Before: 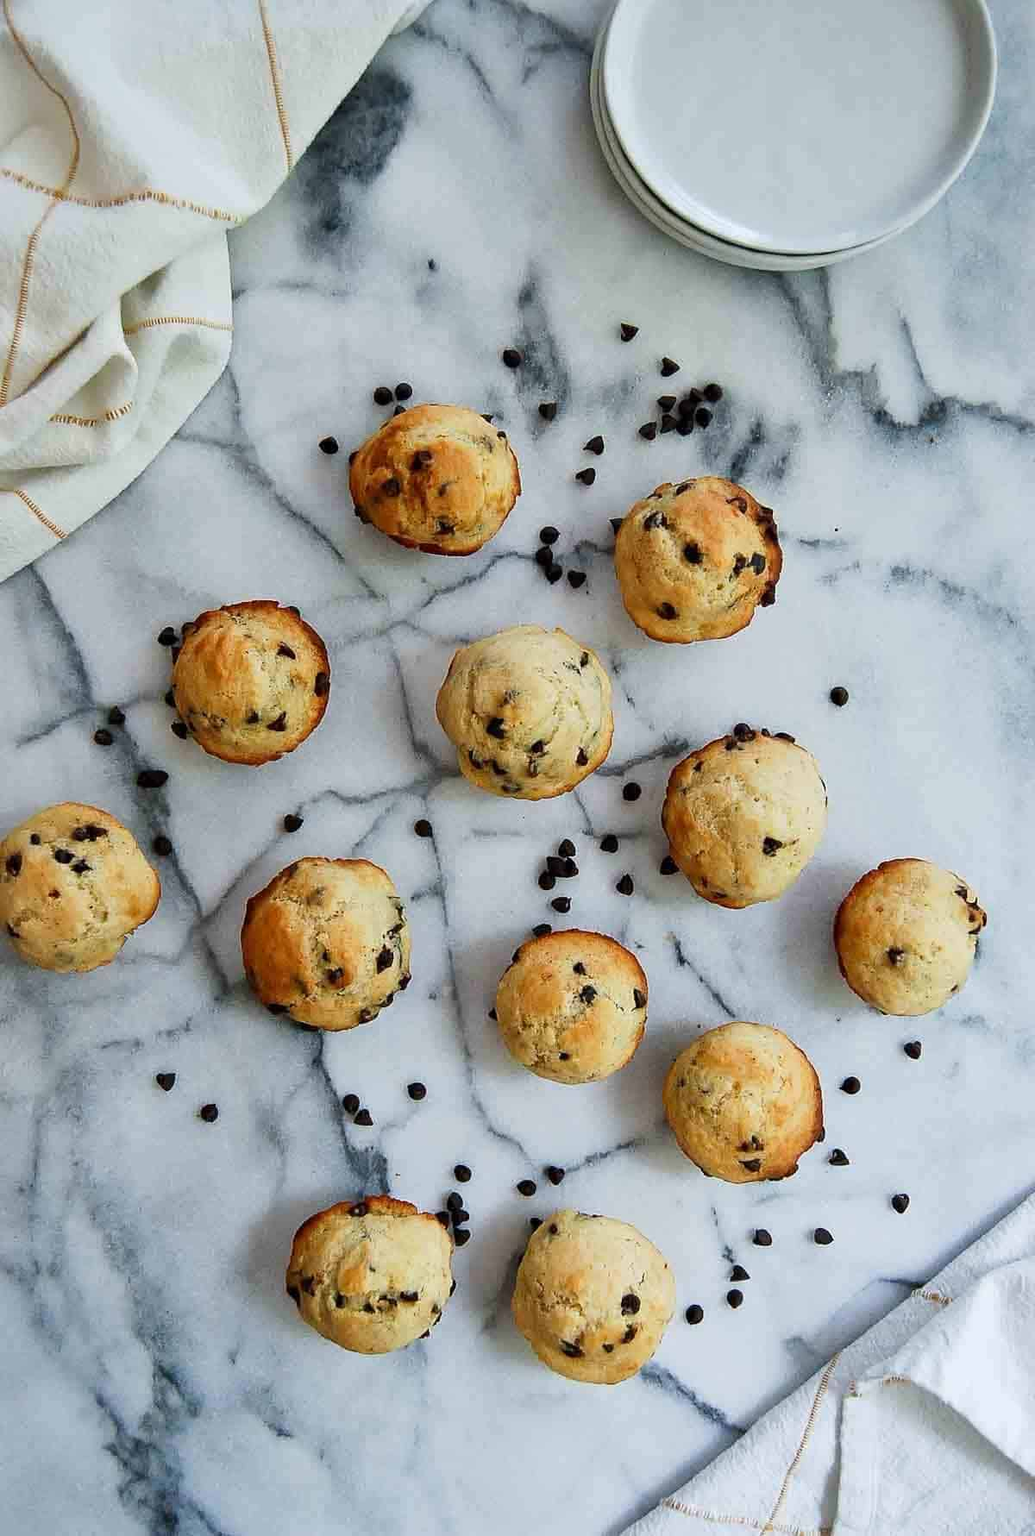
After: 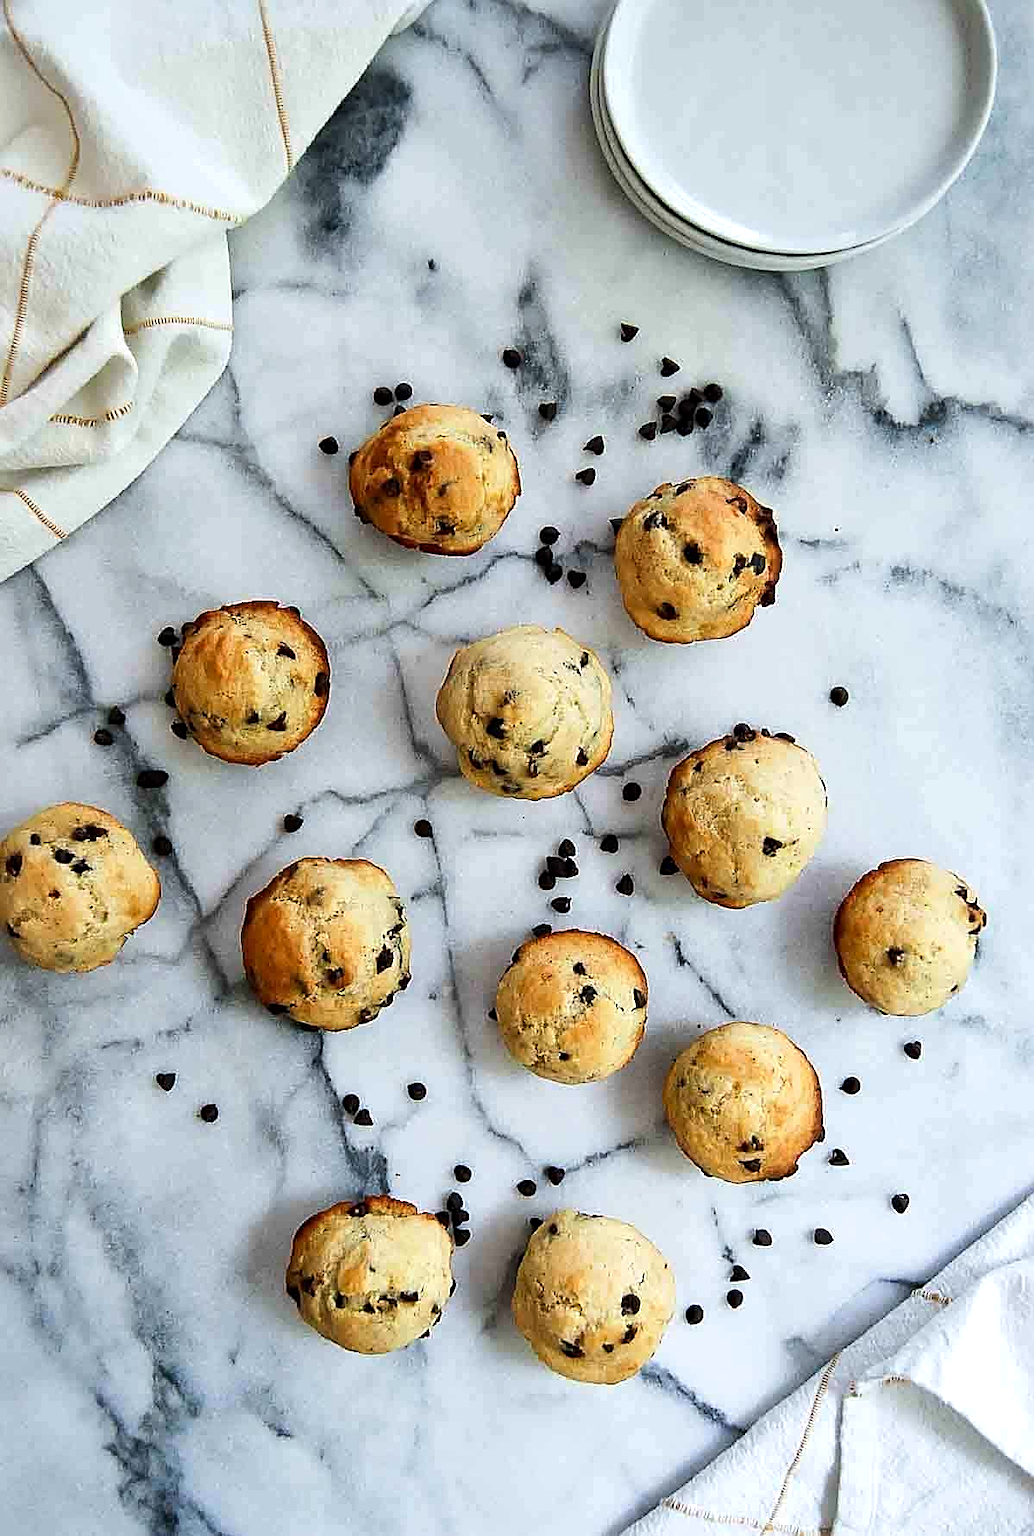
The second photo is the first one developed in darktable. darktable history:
tone equalizer: -8 EV -0.417 EV, -7 EV -0.389 EV, -6 EV -0.333 EV, -5 EV -0.222 EV, -3 EV 0.222 EV, -2 EV 0.333 EV, -1 EV 0.389 EV, +0 EV 0.417 EV, edges refinement/feathering 500, mask exposure compensation -1.57 EV, preserve details no
sharpen: on, module defaults
exposure: black level correction 0.001, compensate highlight preservation false
